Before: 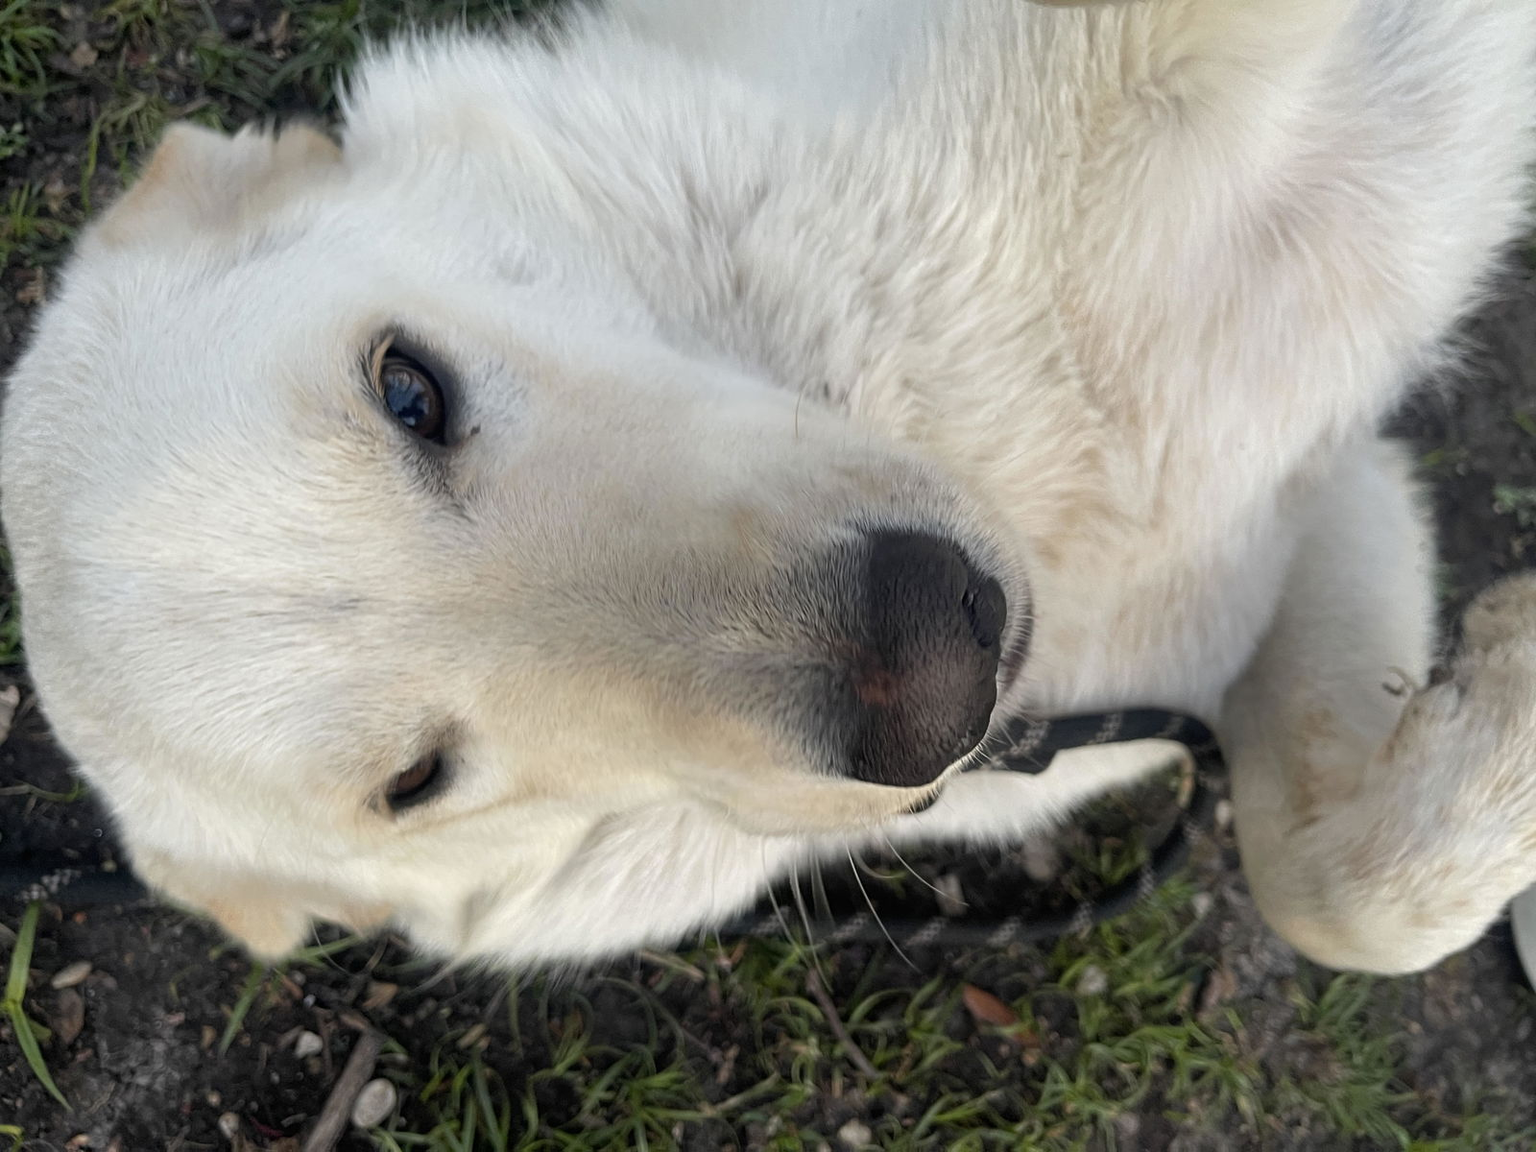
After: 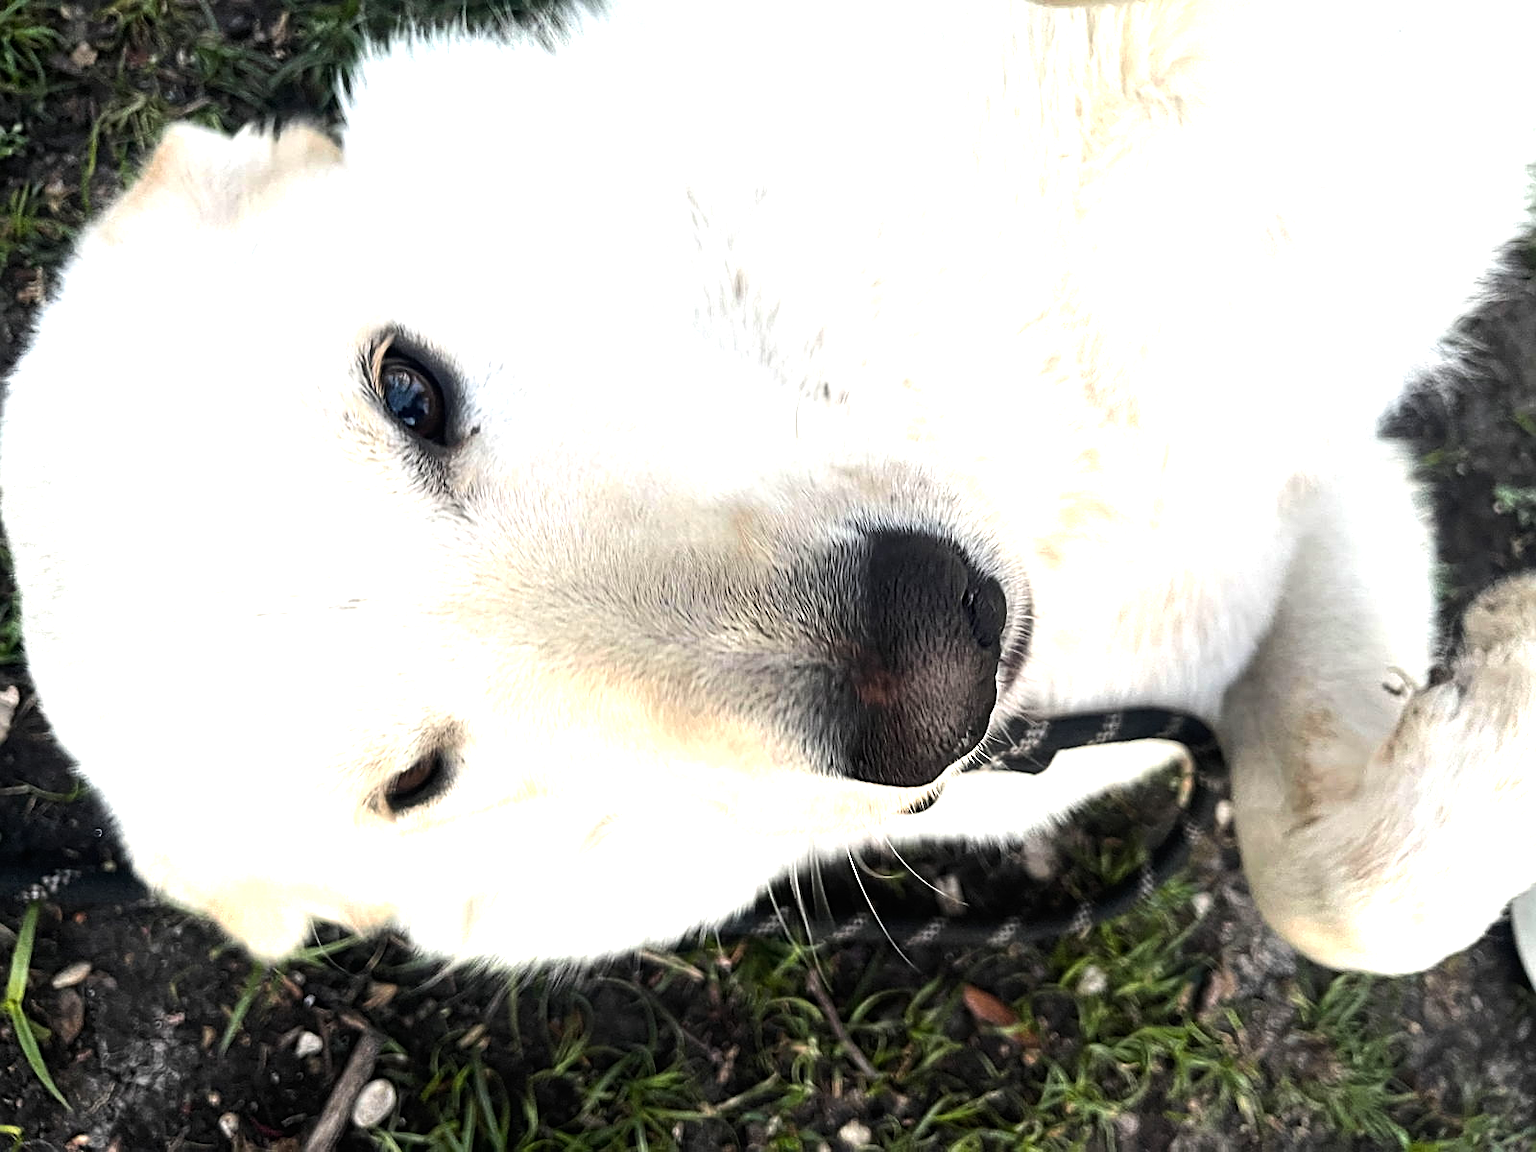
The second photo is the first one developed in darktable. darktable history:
tone equalizer: -8 EV -1.08 EV, -7 EV -1.01 EV, -6 EV -0.867 EV, -5 EV -0.578 EV, -3 EV 0.578 EV, -2 EV 0.867 EV, -1 EV 1.01 EV, +0 EV 1.08 EV, edges refinement/feathering 500, mask exposure compensation -1.57 EV, preserve details no
sharpen: on, module defaults
exposure: black level correction 0, exposure 0.5 EV, compensate highlight preservation false
